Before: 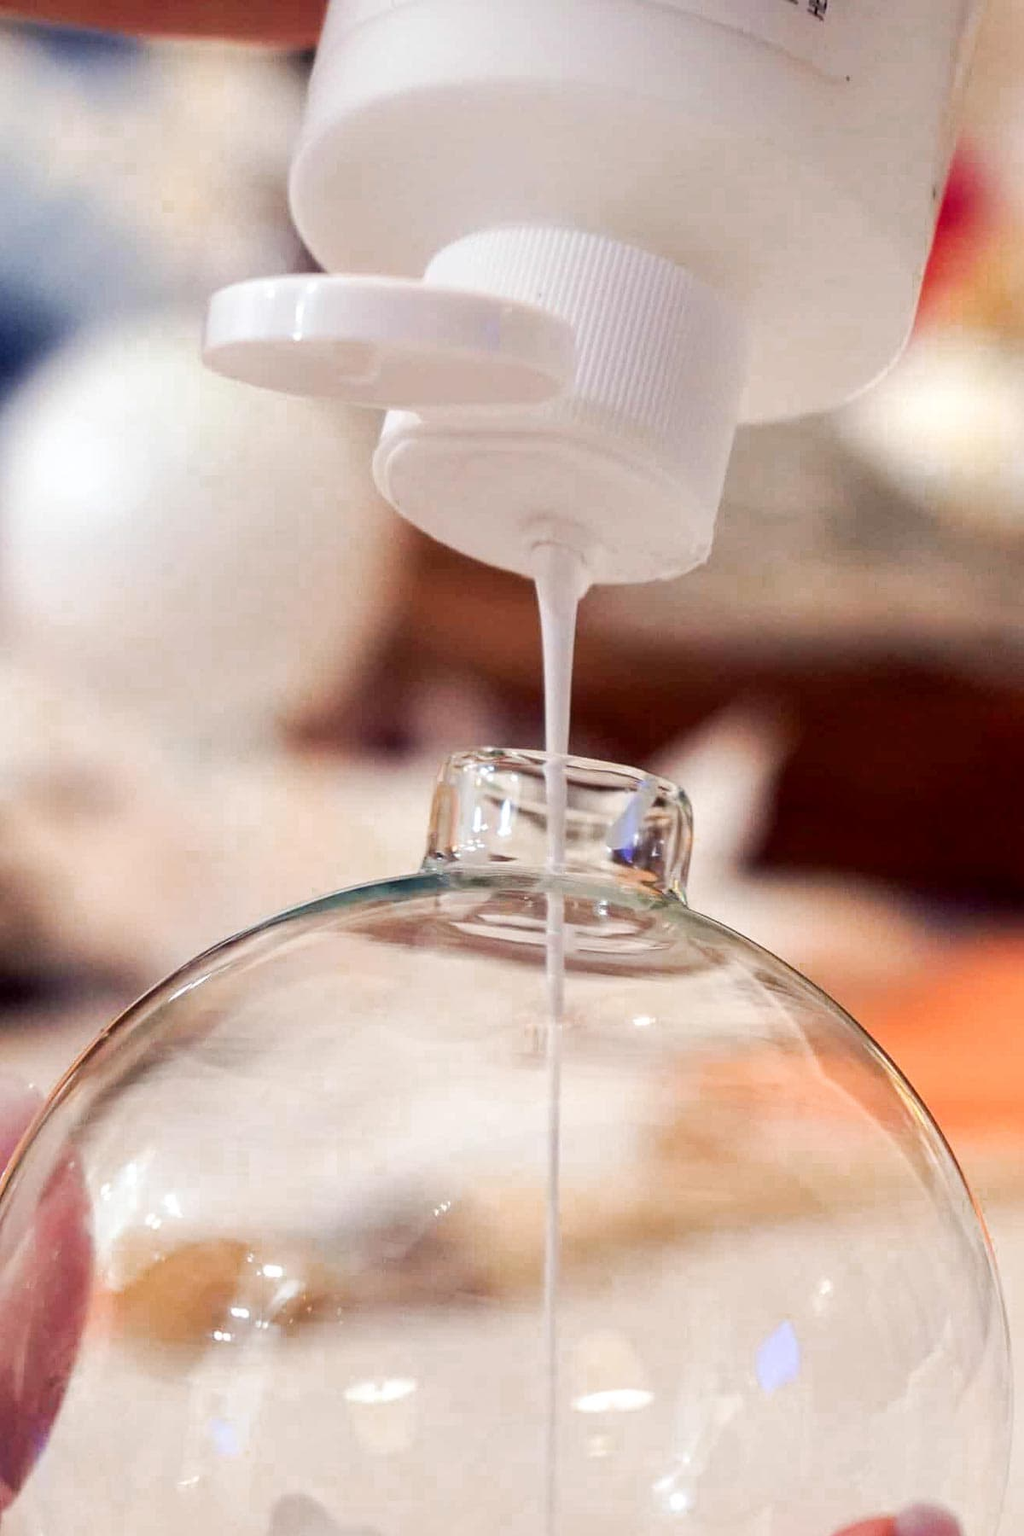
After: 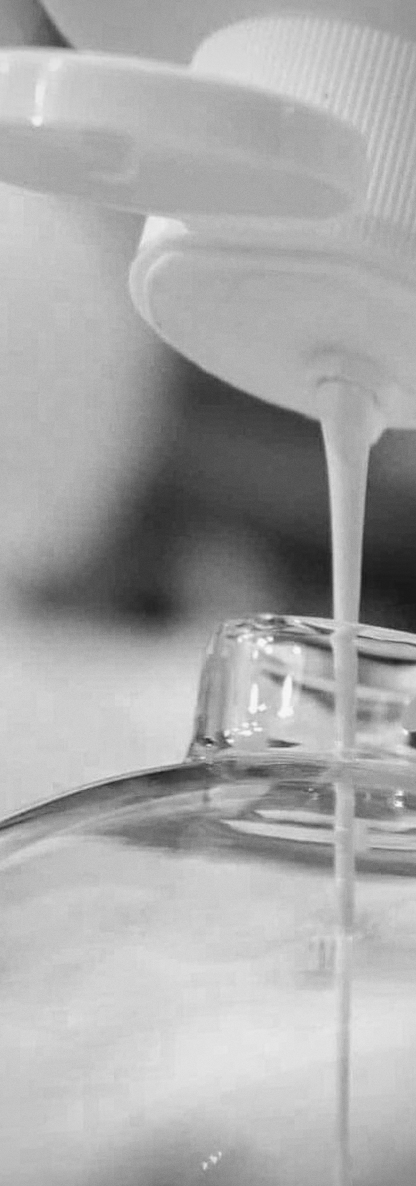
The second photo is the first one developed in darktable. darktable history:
shadows and highlights: shadows 25, white point adjustment -3, highlights -30
crop and rotate: left 29.476%, top 10.214%, right 35.32%, bottom 17.333%
rotate and perspective: rotation -0.013°, lens shift (vertical) -0.027, lens shift (horizontal) 0.178, crop left 0.016, crop right 0.989, crop top 0.082, crop bottom 0.918
grain: coarseness 0.09 ISO, strength 10%
monochrome: size 3.1
color balance rgb: perceptual saturation grading › global saturation 10%
tone equalizer: on, module defaults
vignetting: unbound false
